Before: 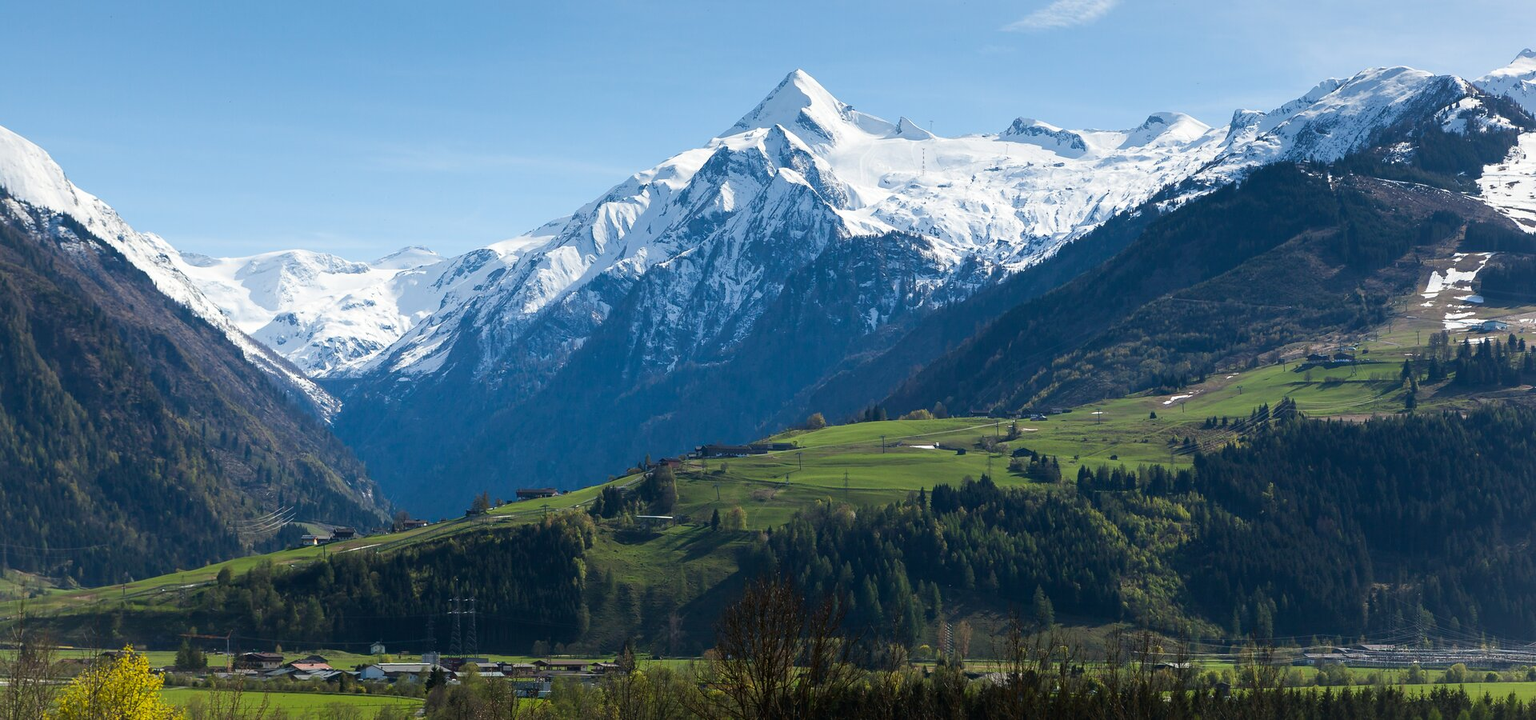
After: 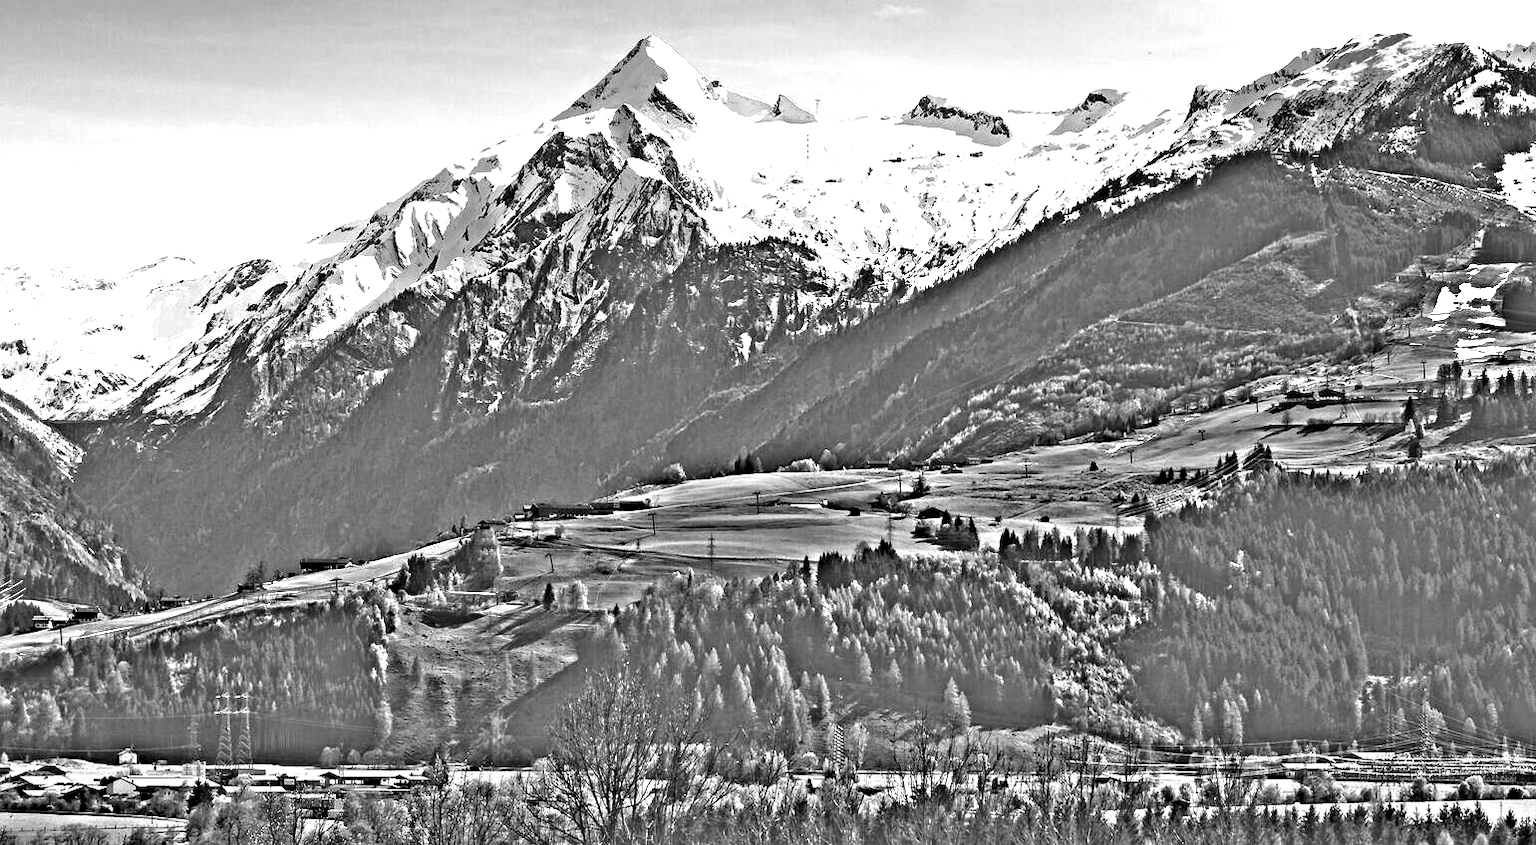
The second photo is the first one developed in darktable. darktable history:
haze removal: compatibility mode true, adaptive false
exposure: exposure 2 EV, compensate highlight preservation false
highpass: on, module defaults
color balance rgb: linear chroma grading › global chroma 15%, perceptual saturation grading › global saturation 30%
white balance: red 1.029, blue 0.92
crop and rotate: left 17.959%, top 5.771%, right 1.742%
